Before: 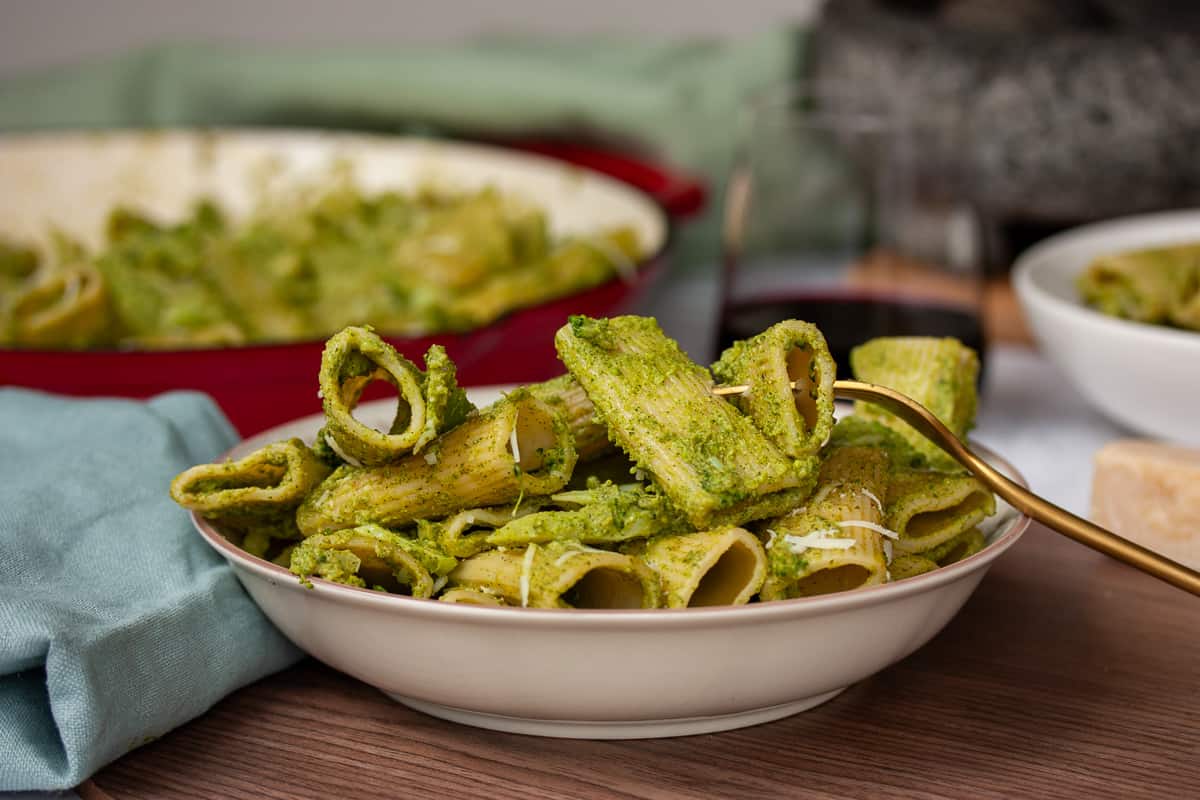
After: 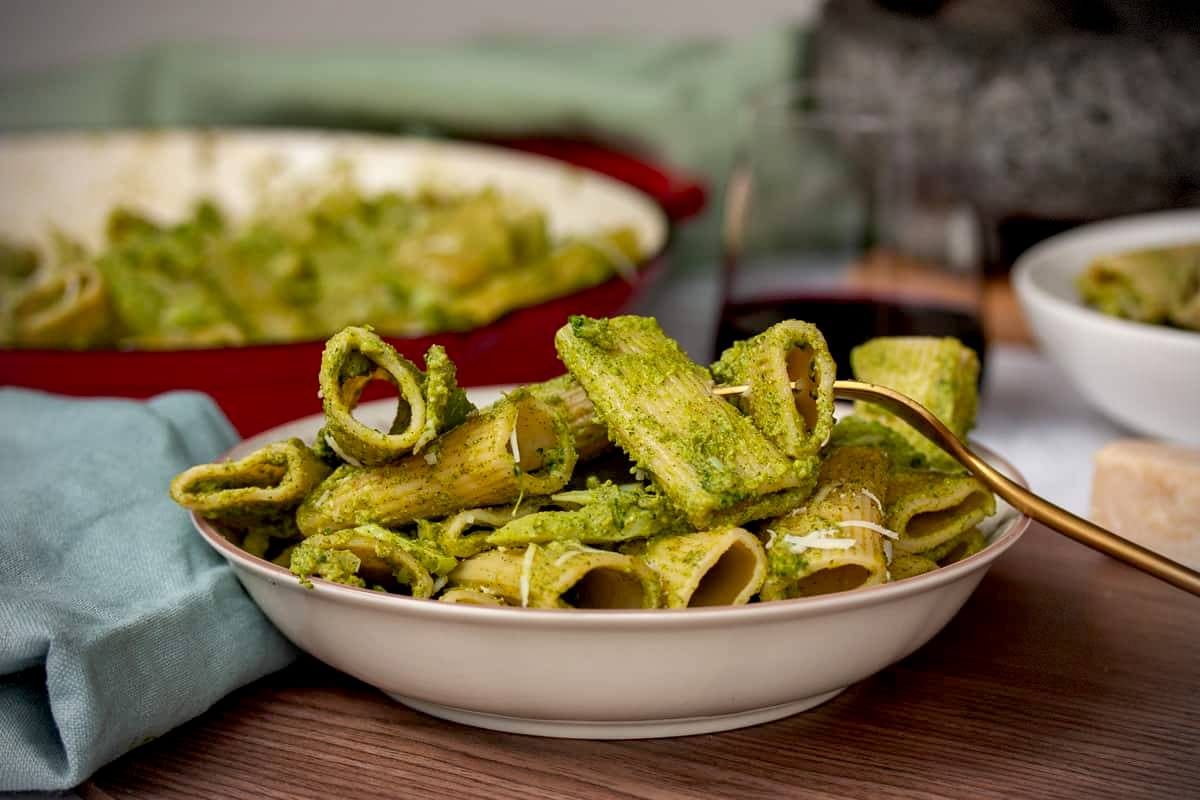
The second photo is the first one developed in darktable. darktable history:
vignetting: dithering 8-bit output, unbound false
exposure: black level correction 0.007, exposure 0.093 EV, compensate highlight preservation false
